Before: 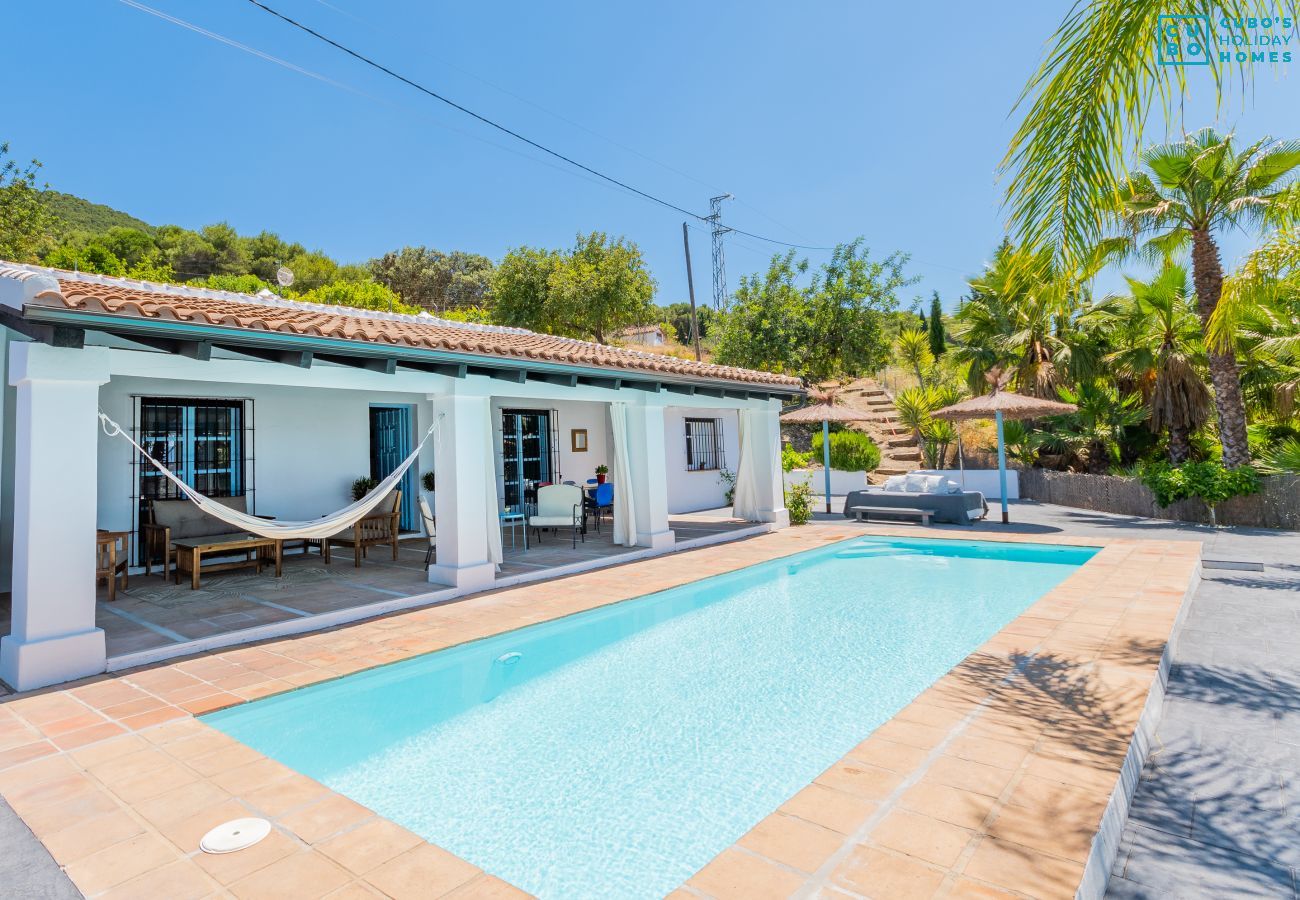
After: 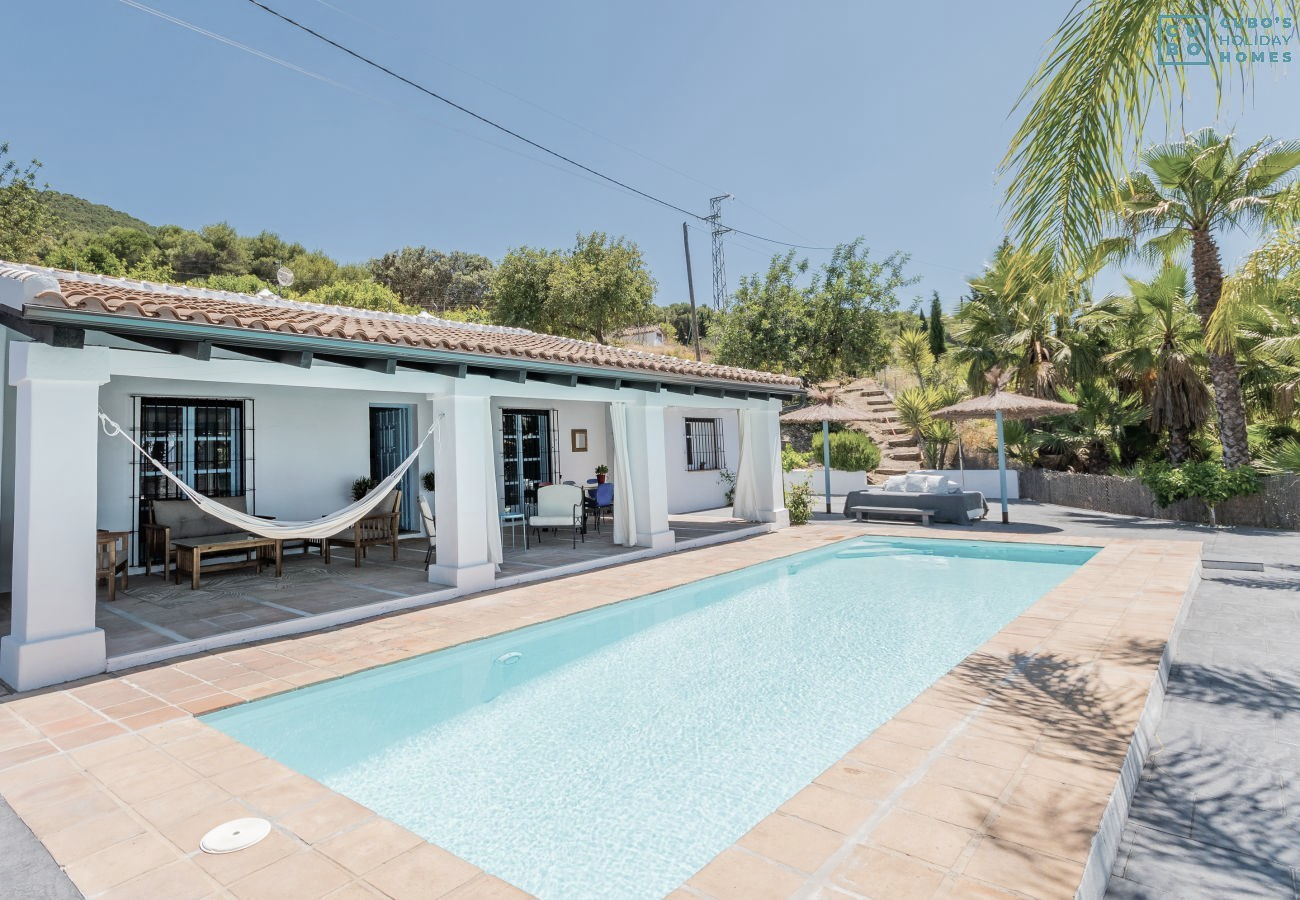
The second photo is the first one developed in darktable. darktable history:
color correction: saturation 0.57
